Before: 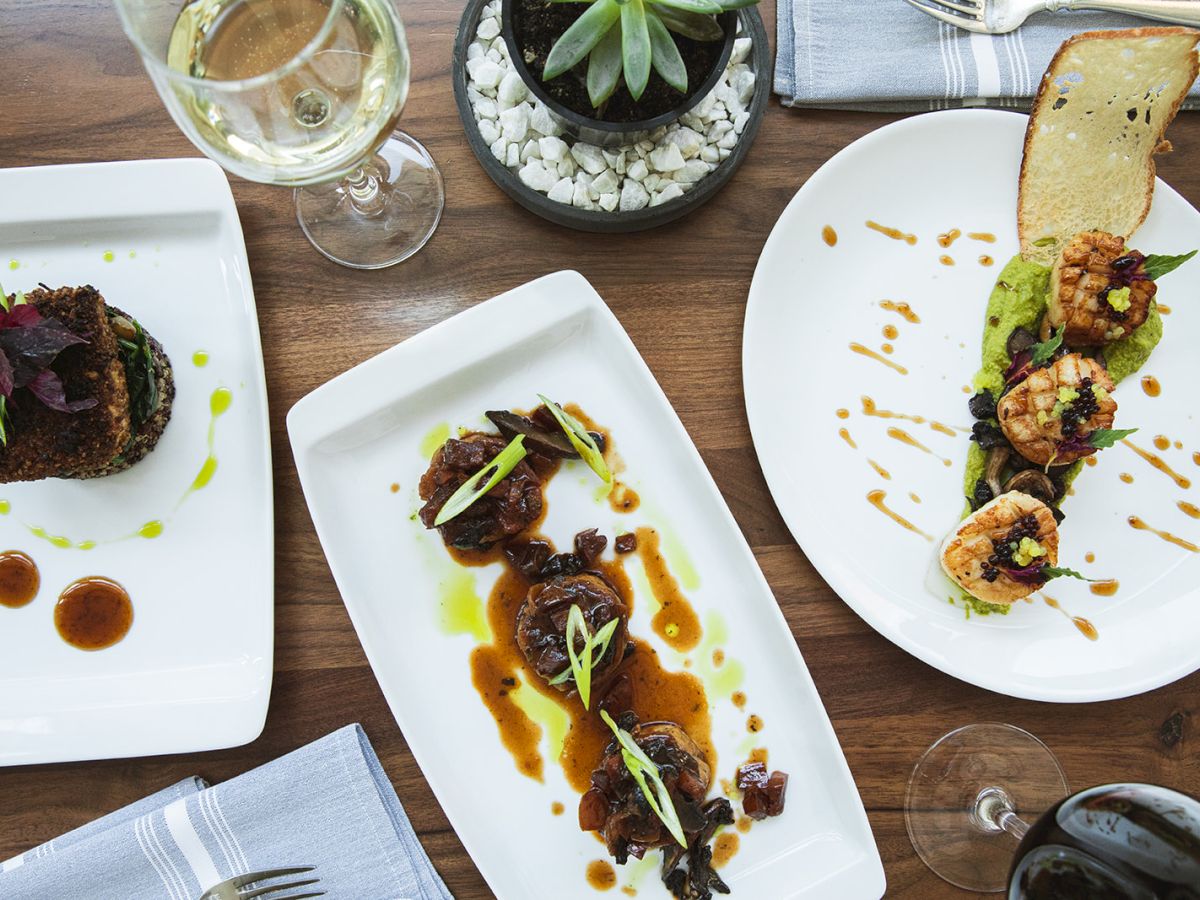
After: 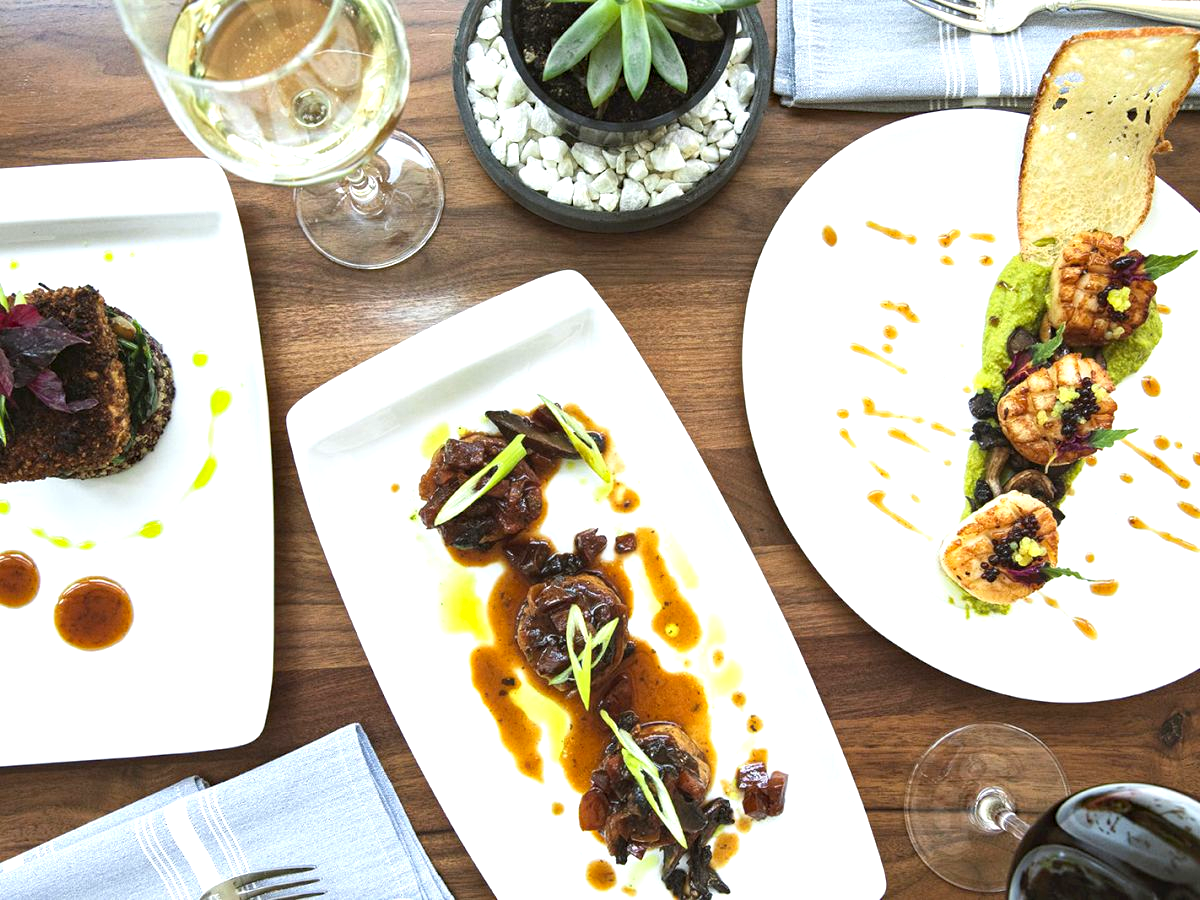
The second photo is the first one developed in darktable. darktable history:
exposure: black level correction 0, exposure 0.692 EV, compensate highlight preservation false
haze removal: compatibility mode true, adaptive false
